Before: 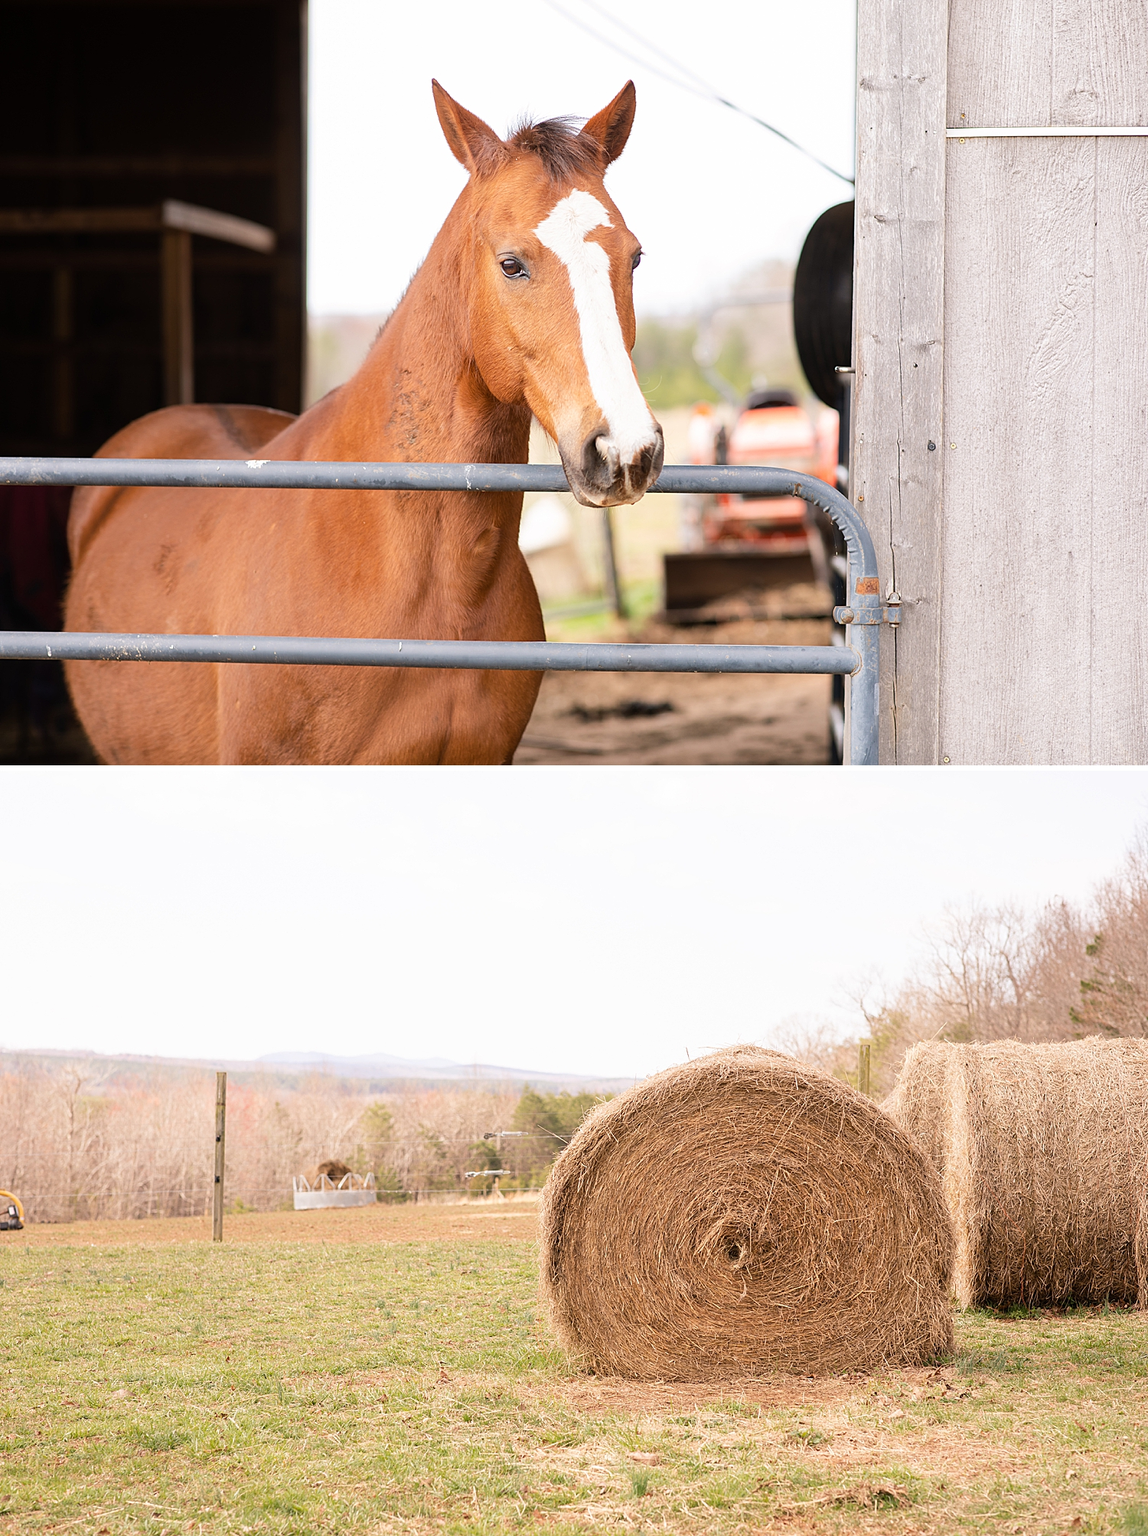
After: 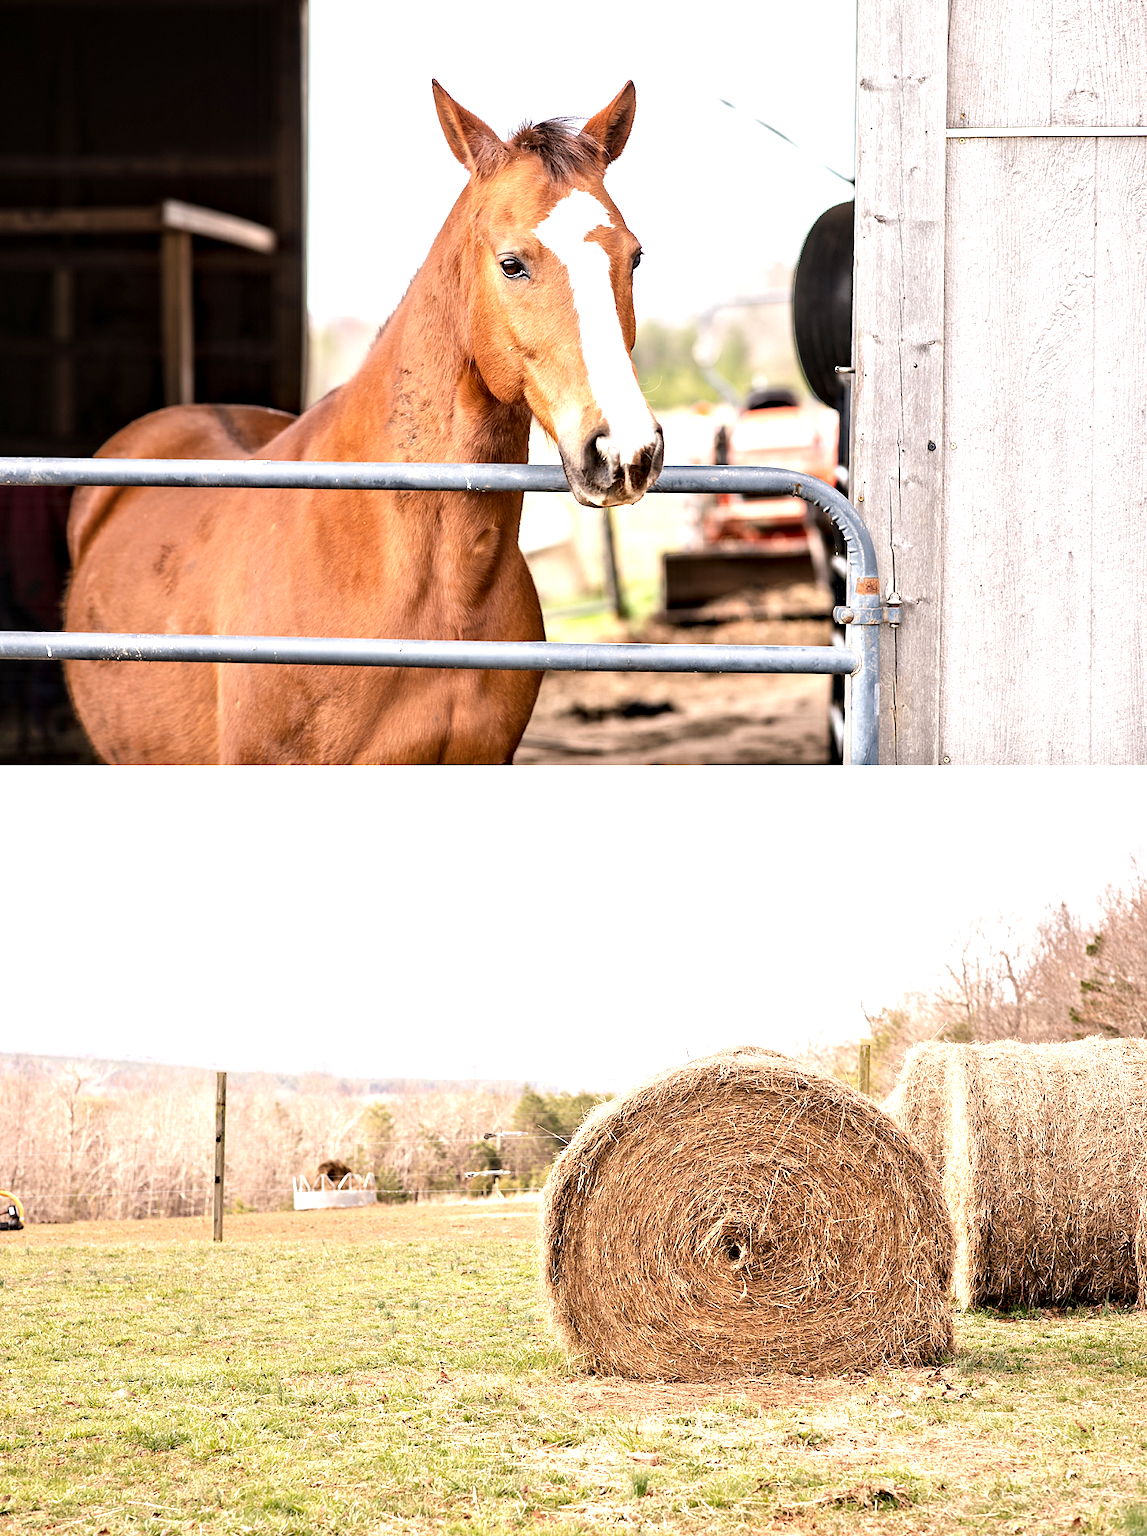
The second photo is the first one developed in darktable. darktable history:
contrast equalizer: y [[0.511, 0.558, 0.631, 0.632, 0.559, 0.512], [0.5 ×6], [0.5 ×6], [0 ×6], [0 ×6]]
exposure: black level correction 0, exposure 0.5 EV, compensate highlight preservation false
